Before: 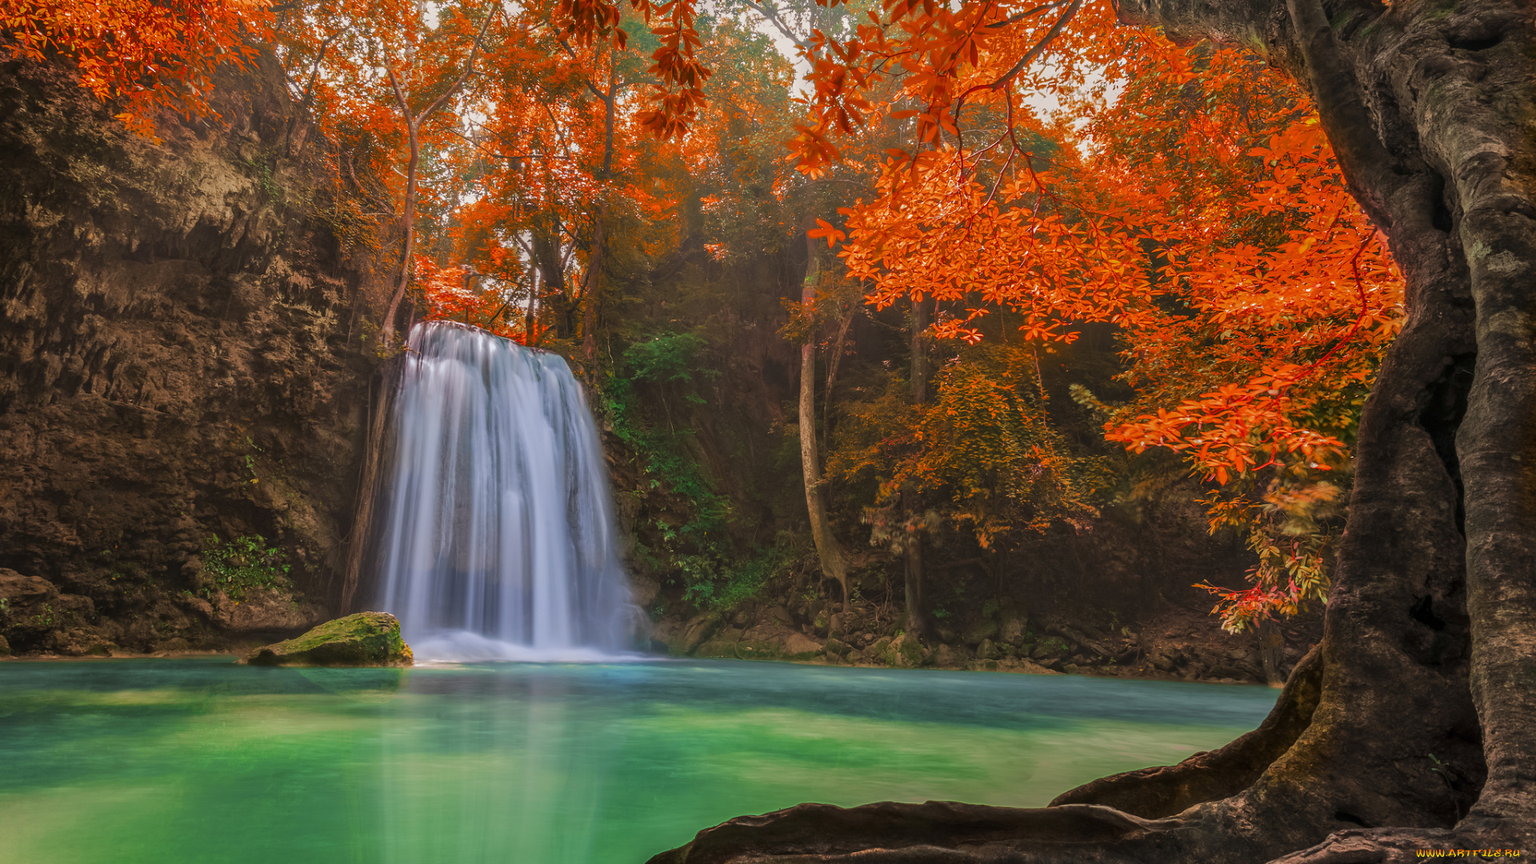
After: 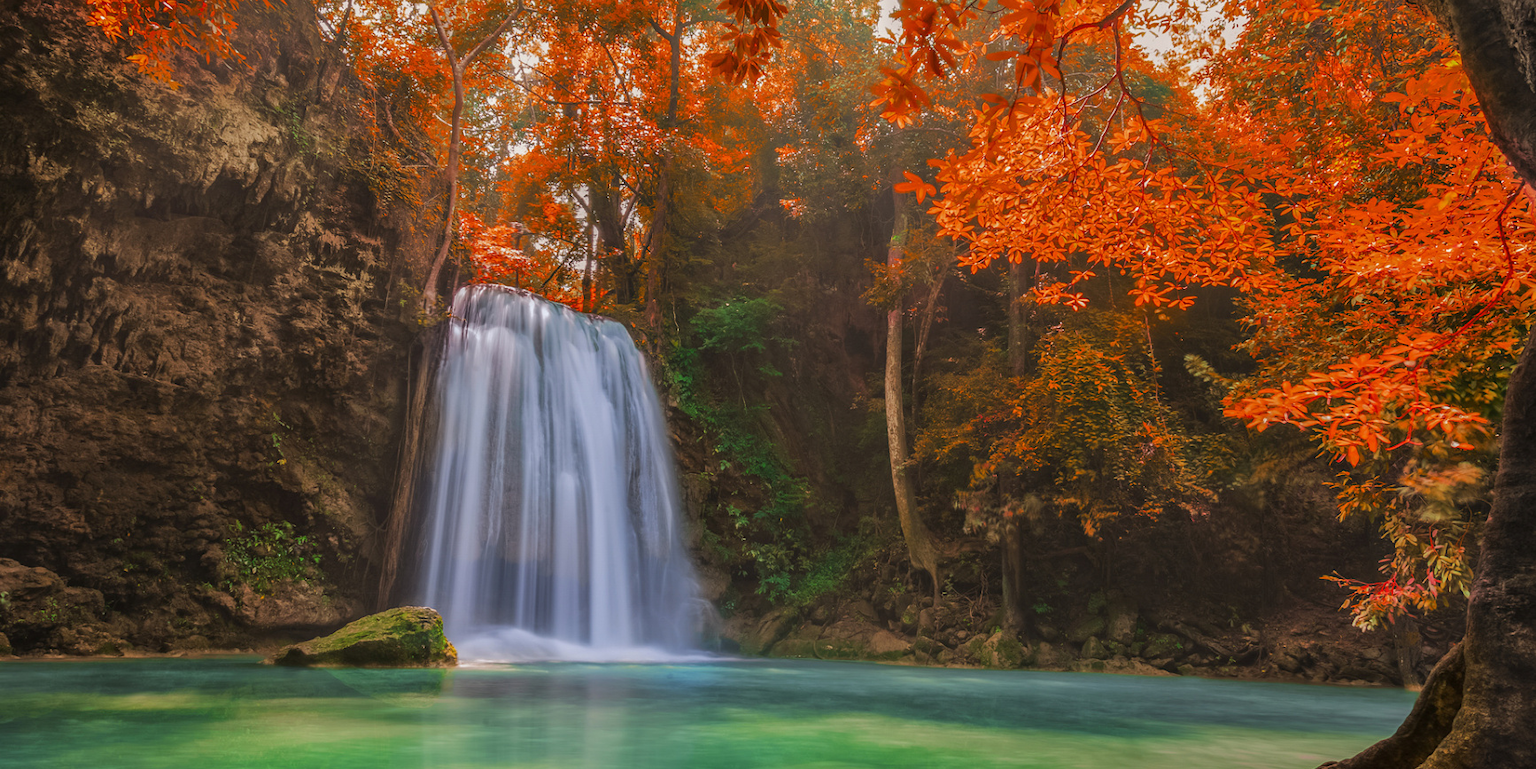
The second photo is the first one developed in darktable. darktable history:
crop: top 7.496%, right 9.685%, bottom 11.99%
